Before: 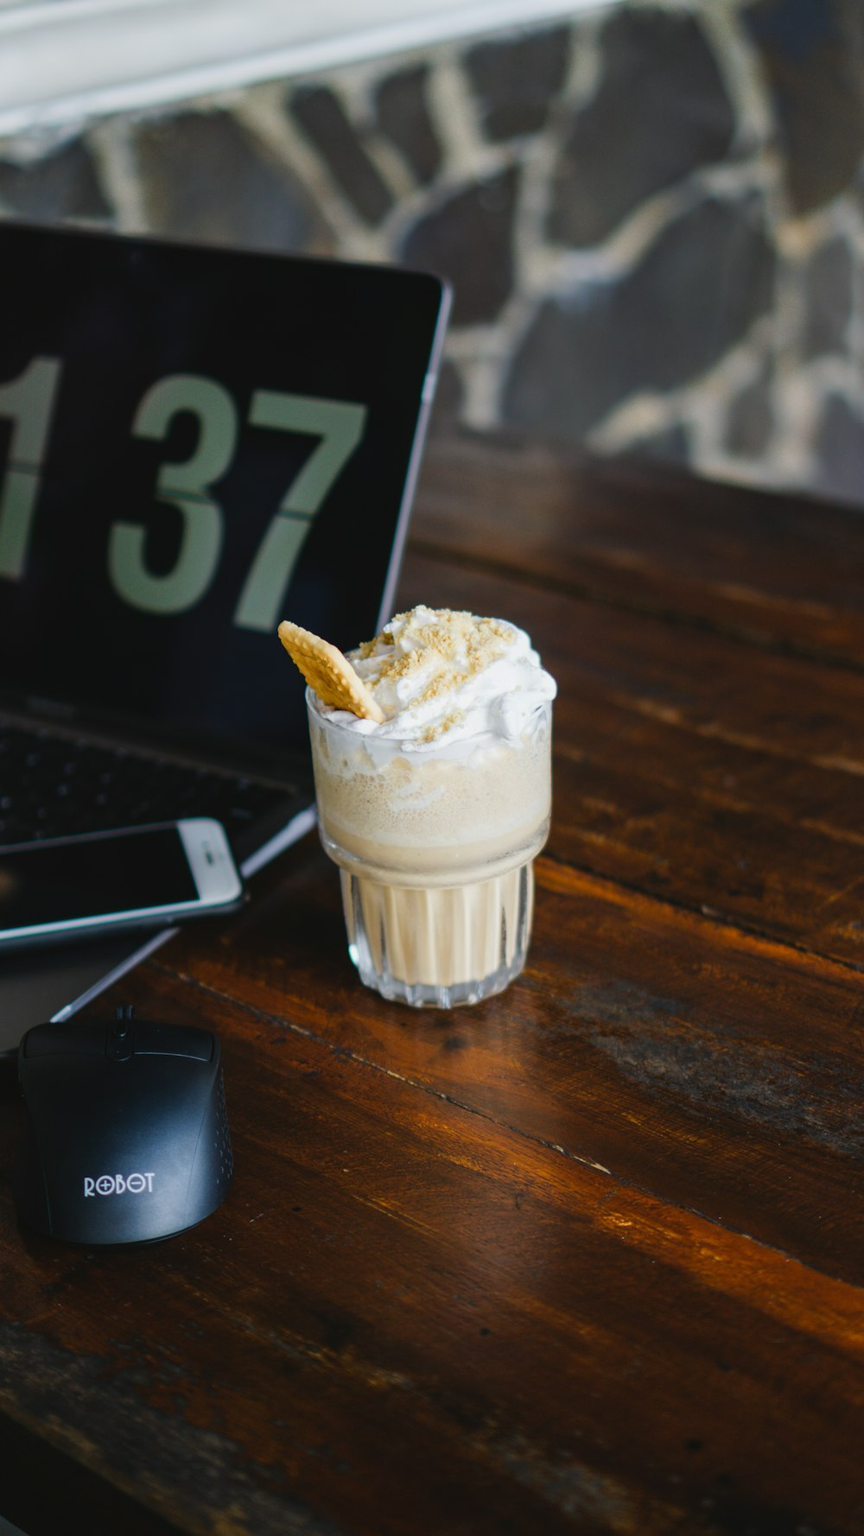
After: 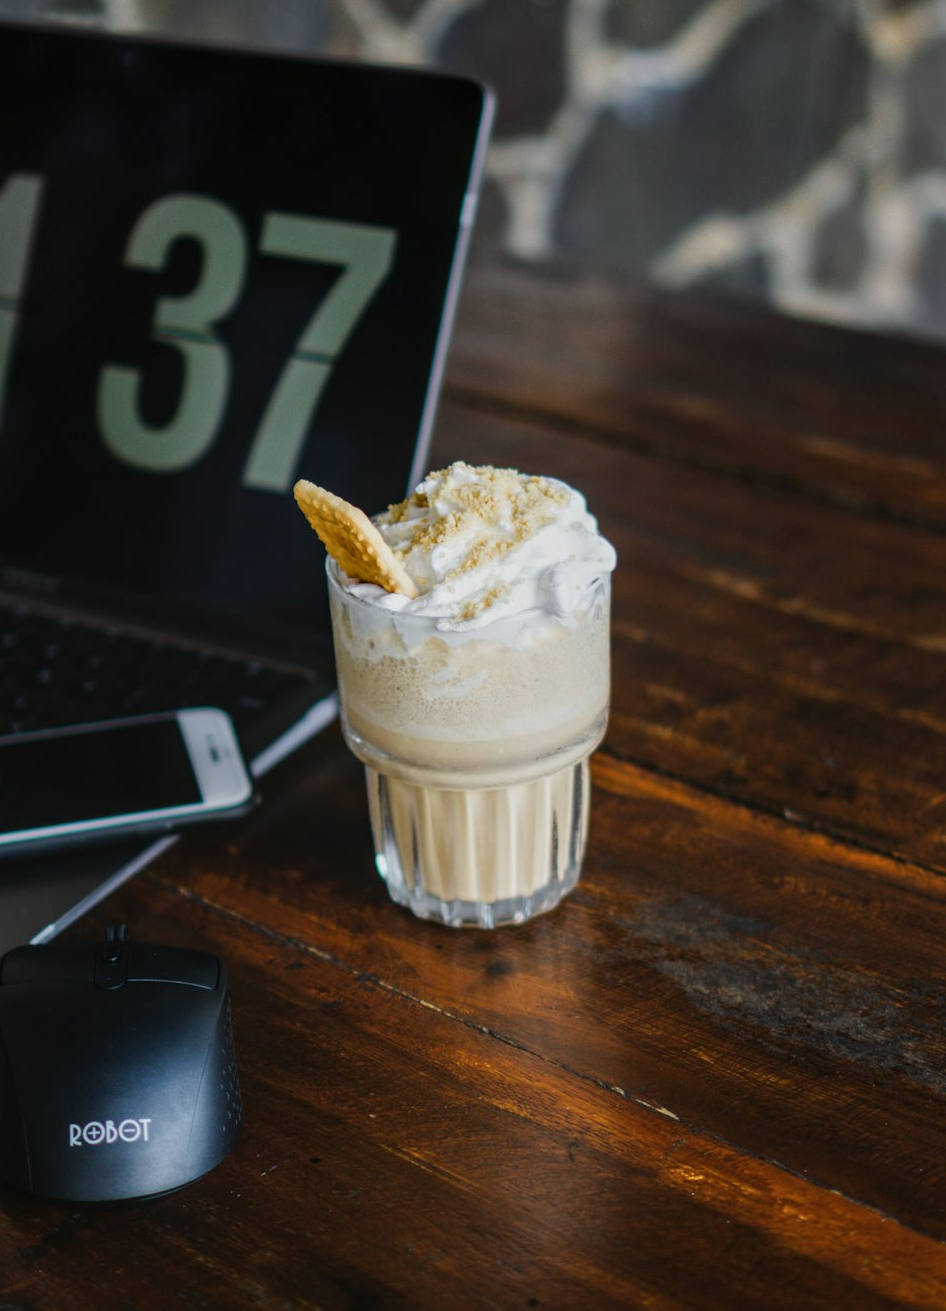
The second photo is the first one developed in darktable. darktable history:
local contrast: on, module defaults
crop and rotate: left 2.872%, top 13.479%, right 2.496%, bottom 12.76%
exposure: exposure -0.155 EV, compensate highlight preservation false
